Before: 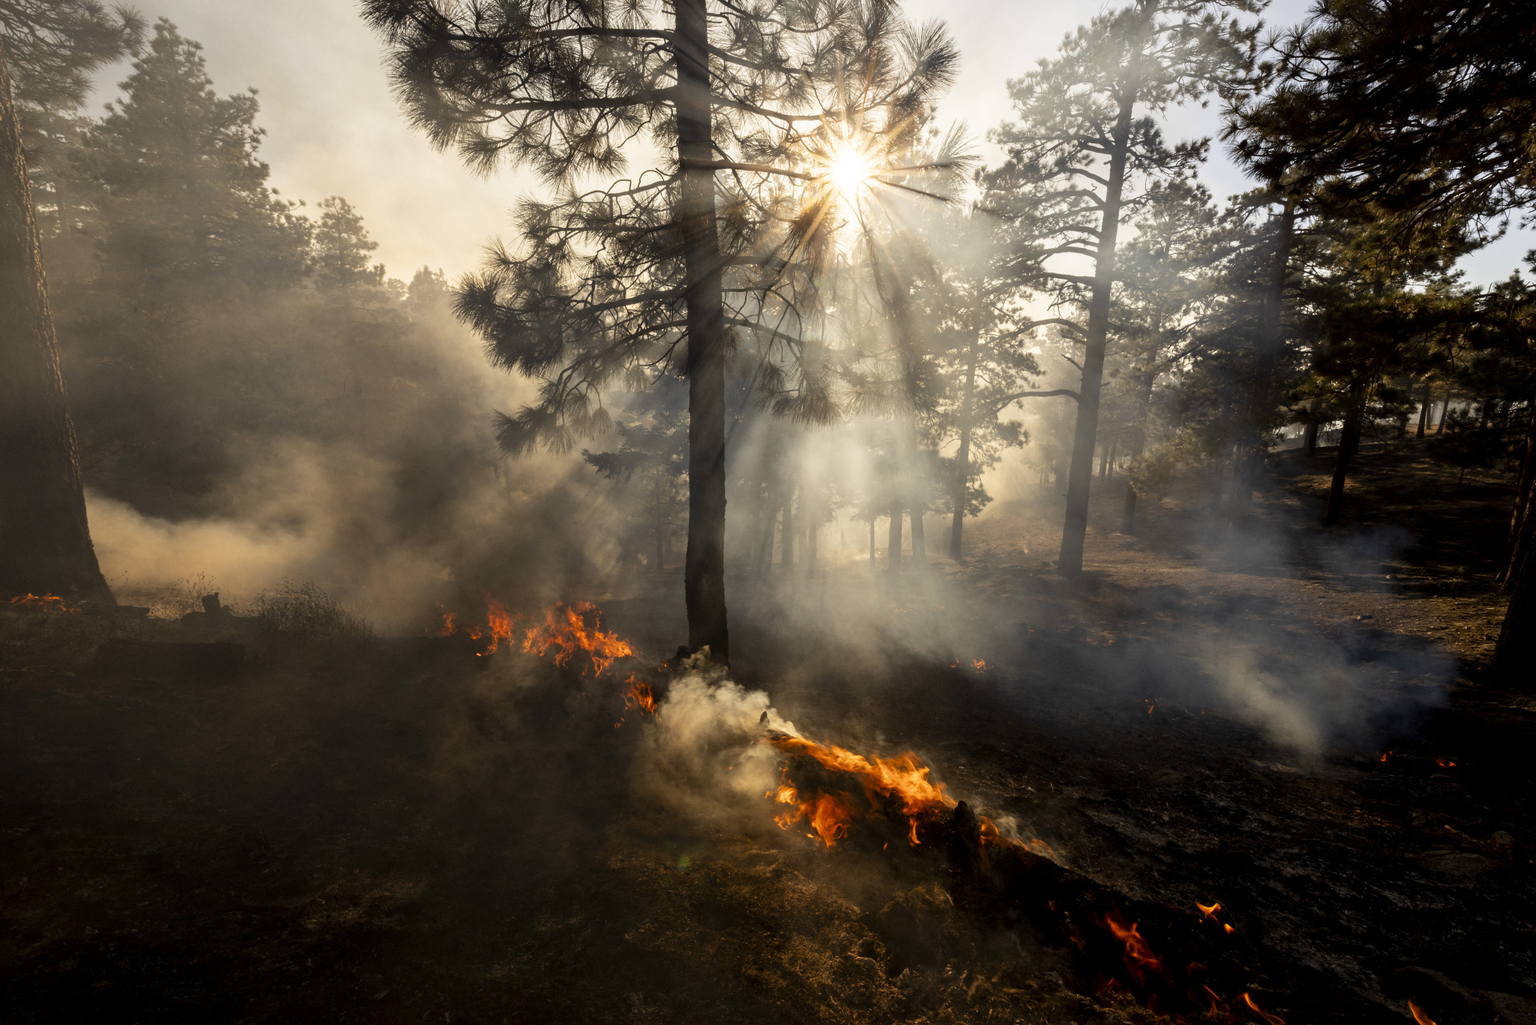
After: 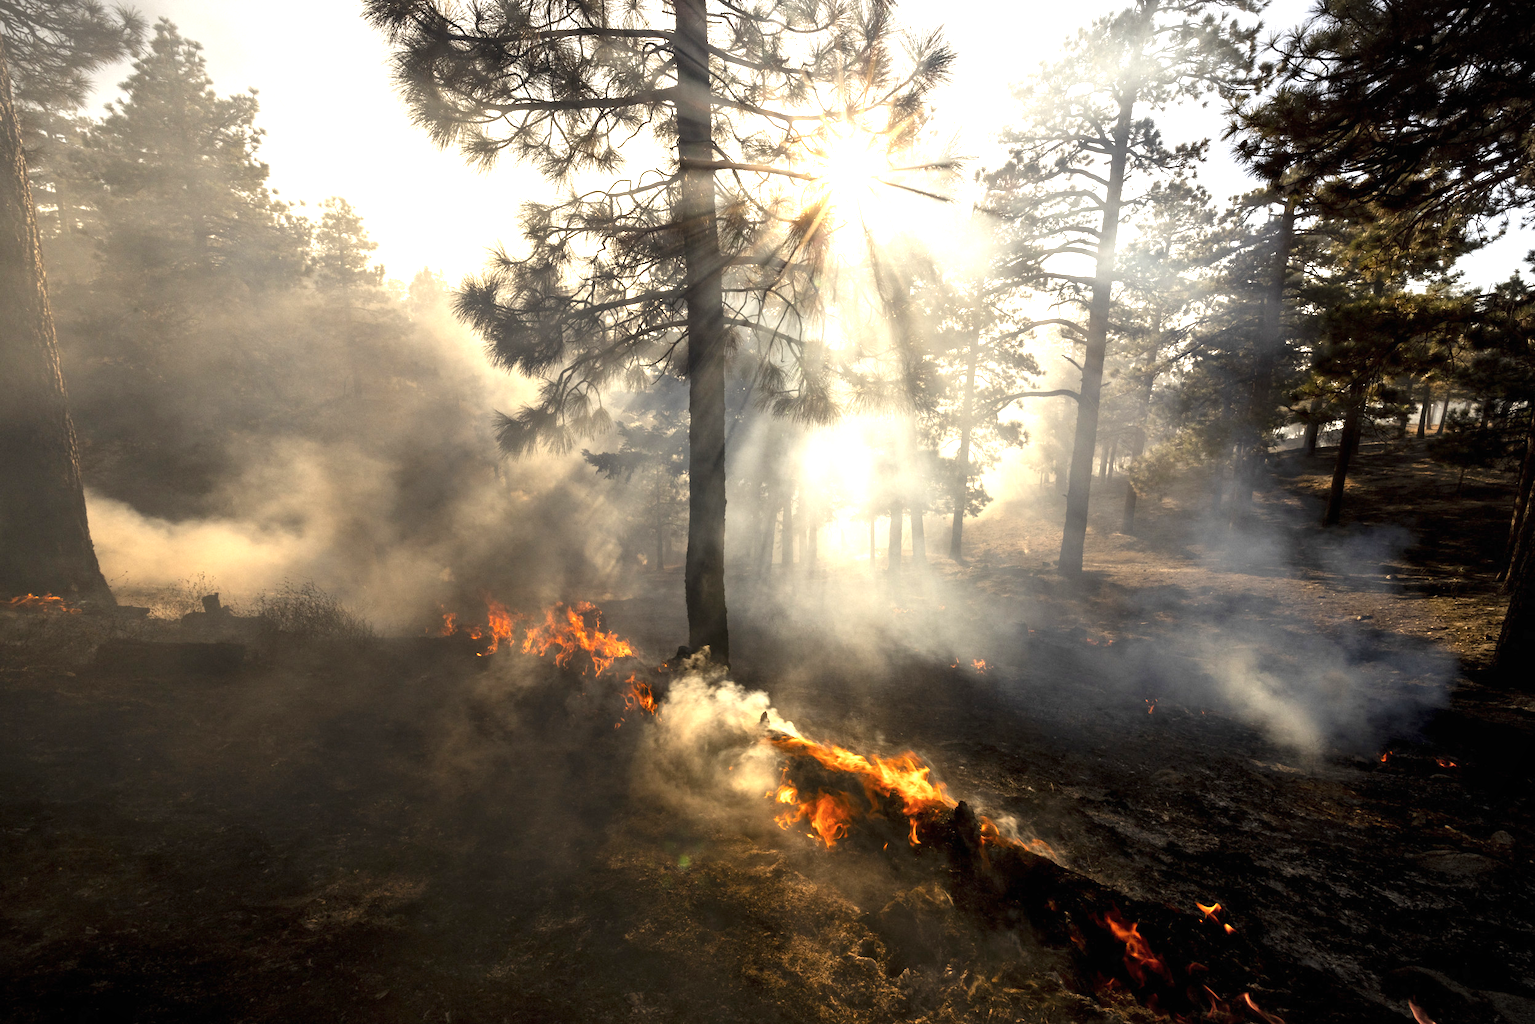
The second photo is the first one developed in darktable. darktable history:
exposure: black level correction 0, exposure 1.2 EV, compensate exposure bias true, compensate highlight preservation false
contrast brightness saturation: saturation -0.06
vignetting: fall-off start 100.58%, center (-0.118, -0.004), width/height ratio 1.305
